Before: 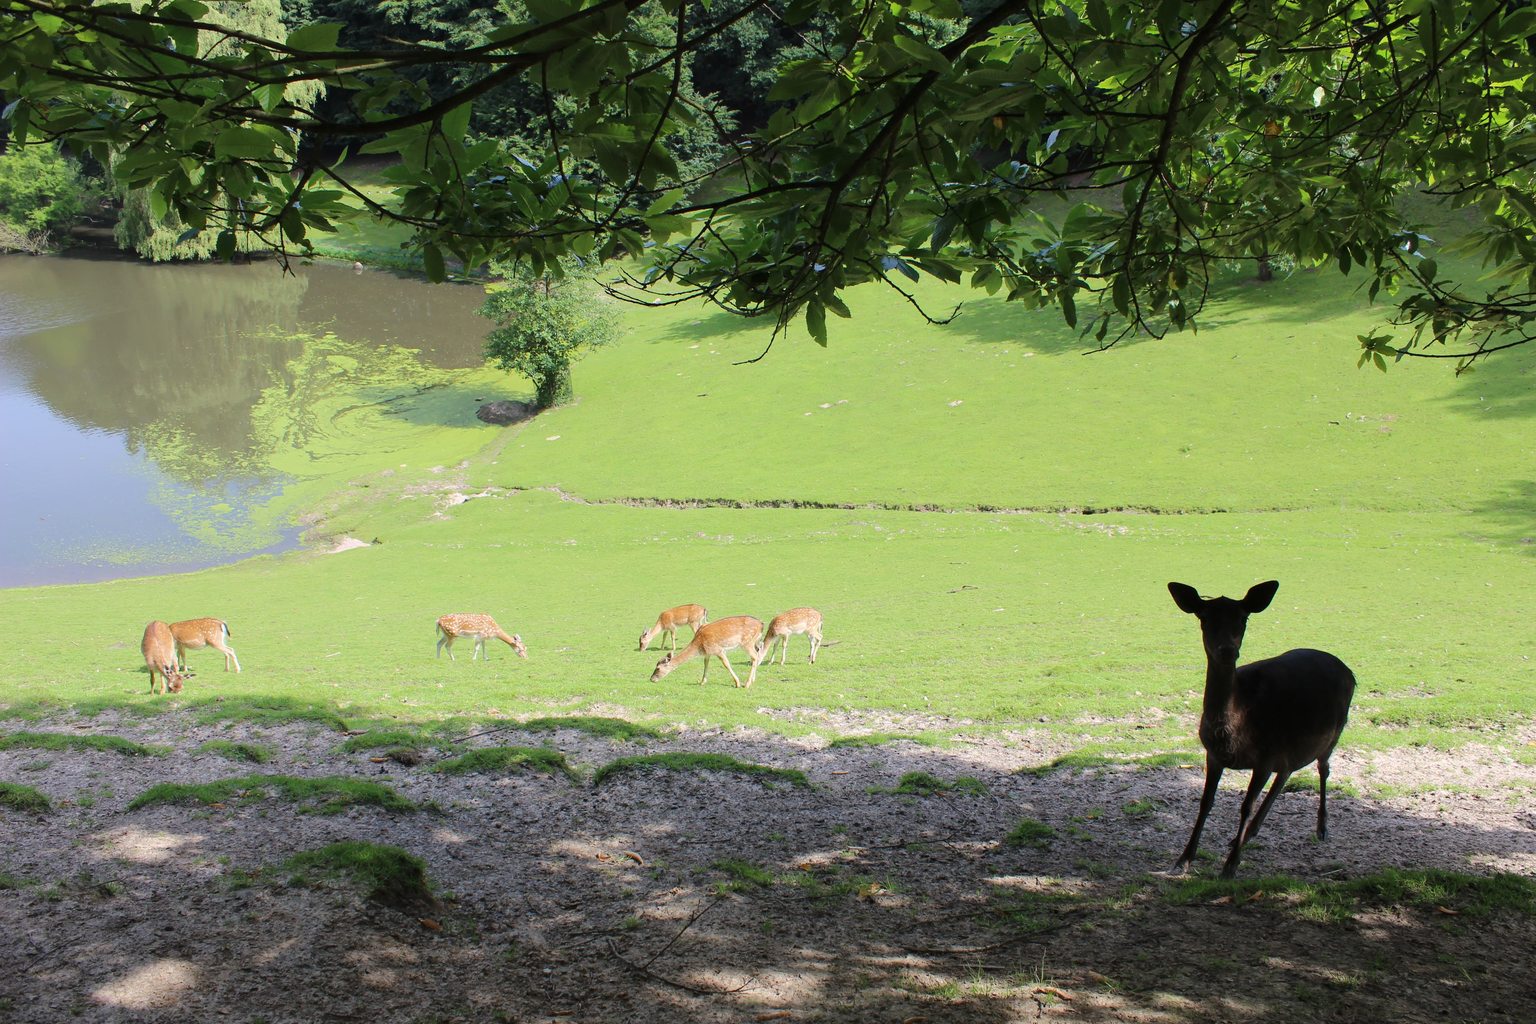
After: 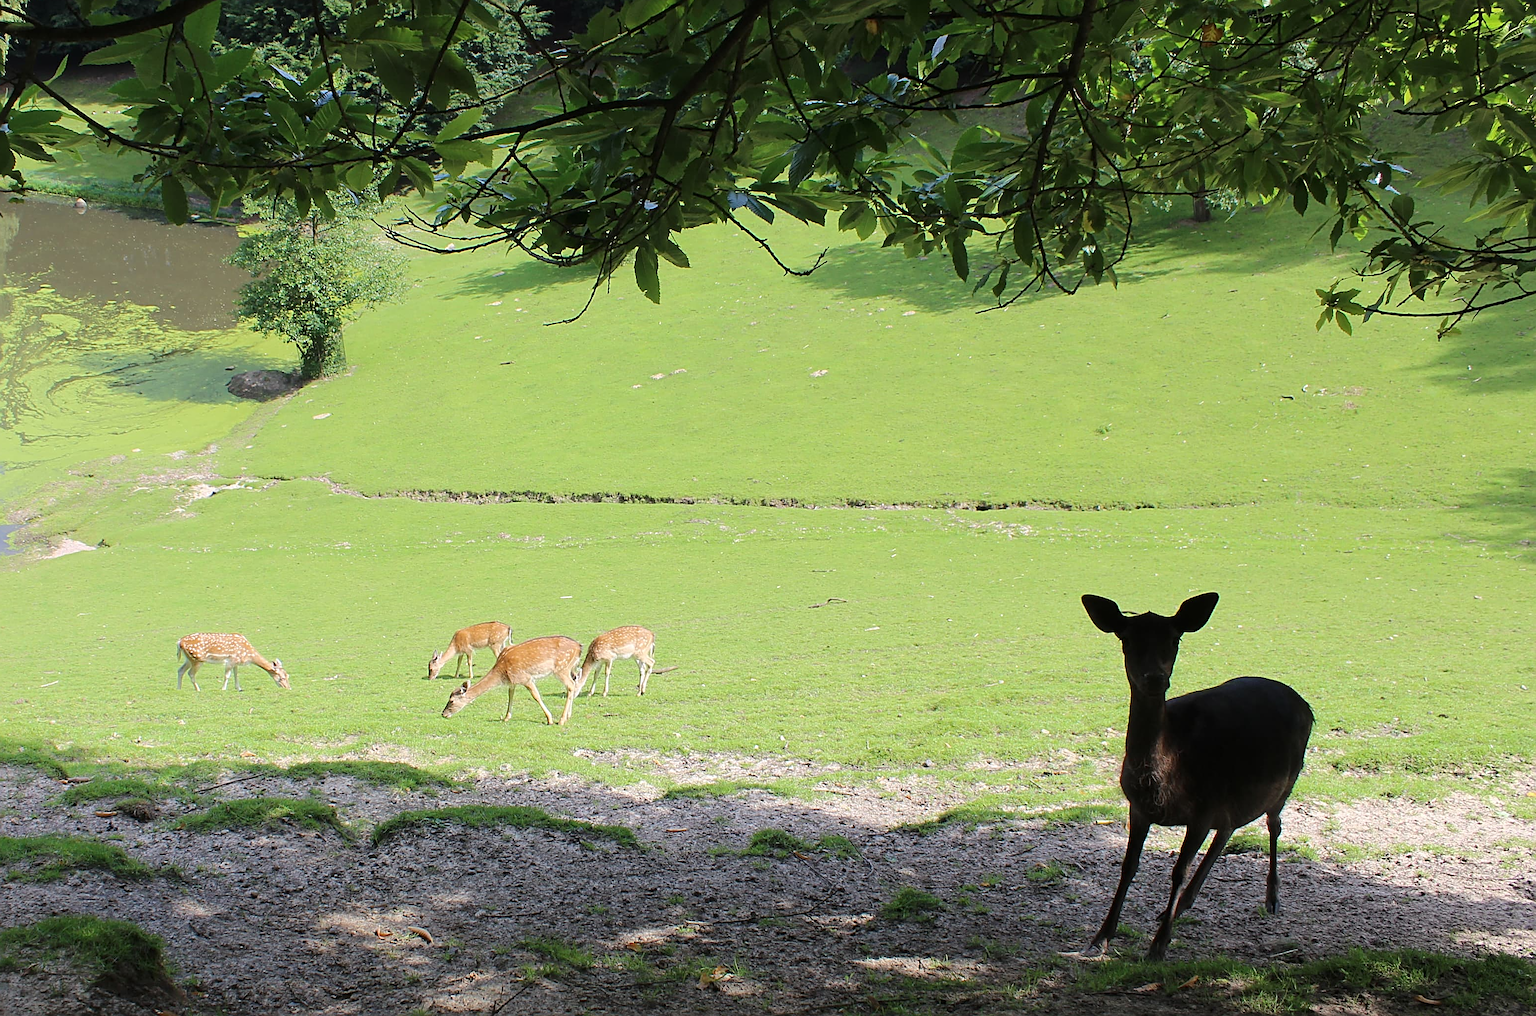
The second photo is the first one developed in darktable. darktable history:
sharpen: radius 2.531, amount 0.63
crop: left 19.111%, top 9.925%, right 0.001%, bottom 9.728%
